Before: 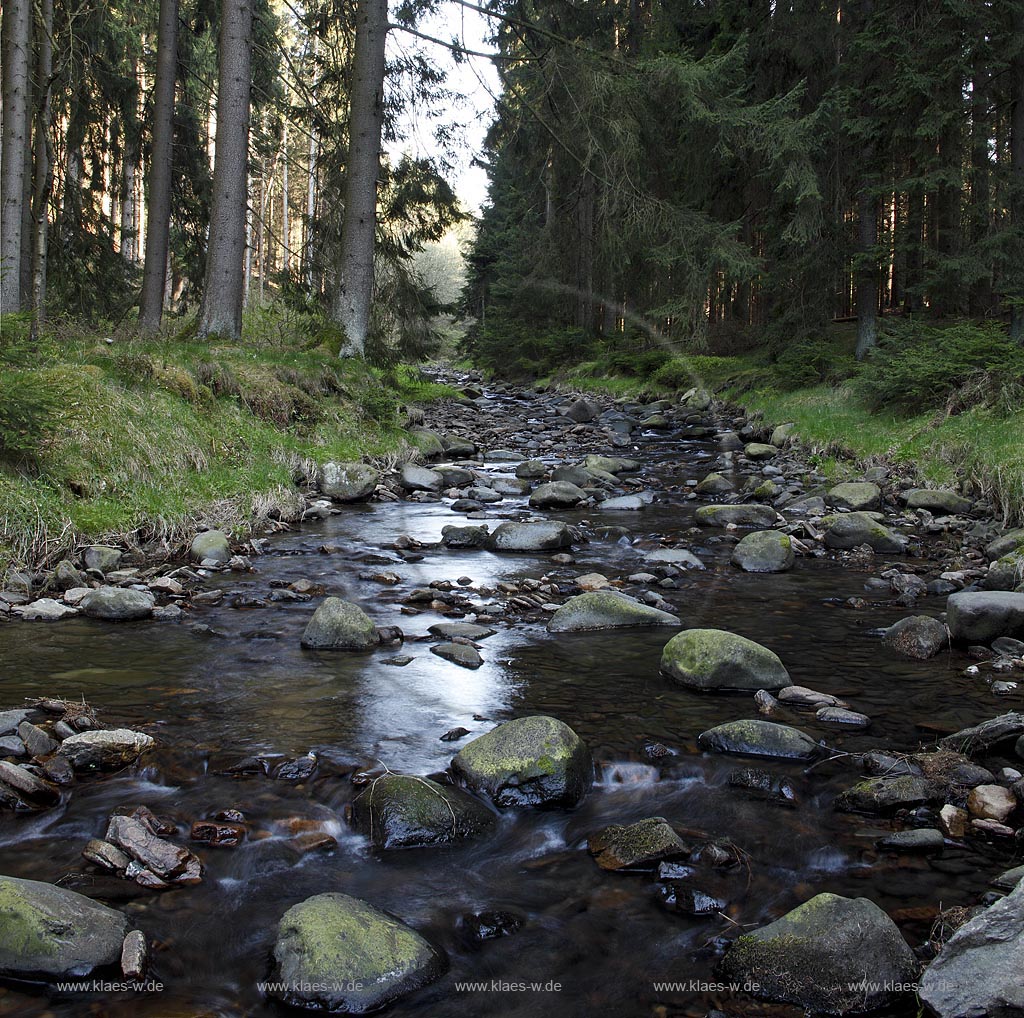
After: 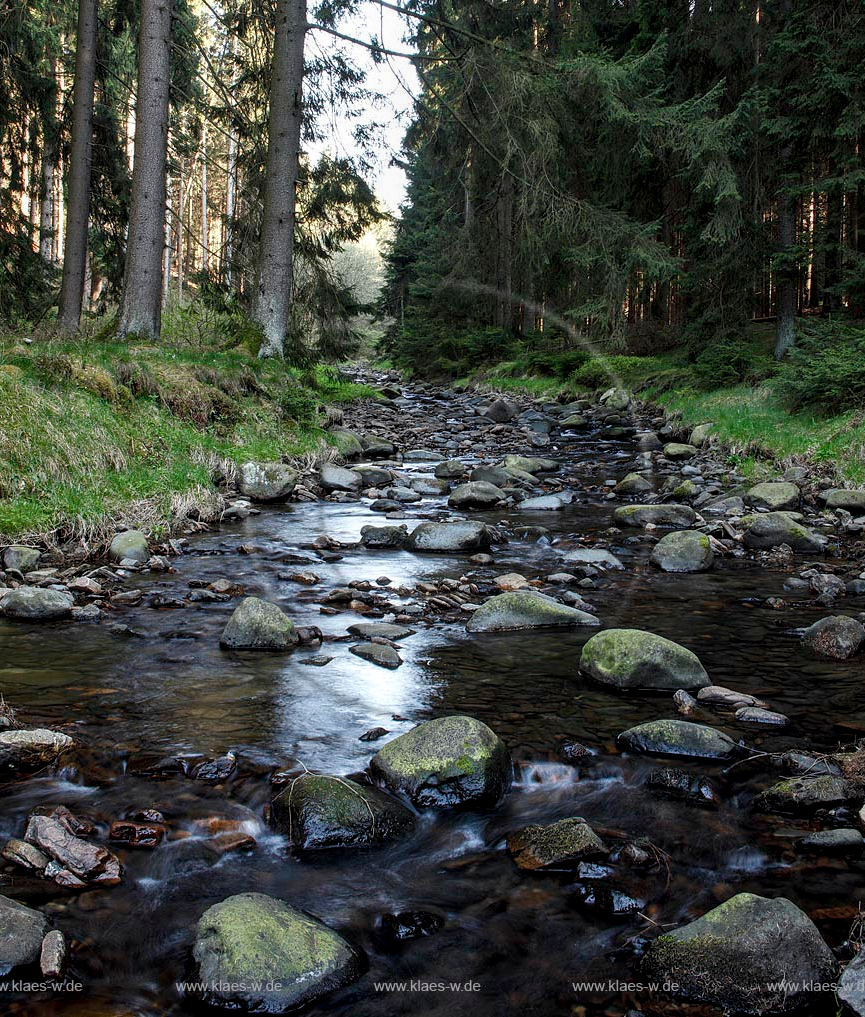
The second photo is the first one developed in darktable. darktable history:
crop: left 7.992%, right 7.463%
local contrast: detail 130%
